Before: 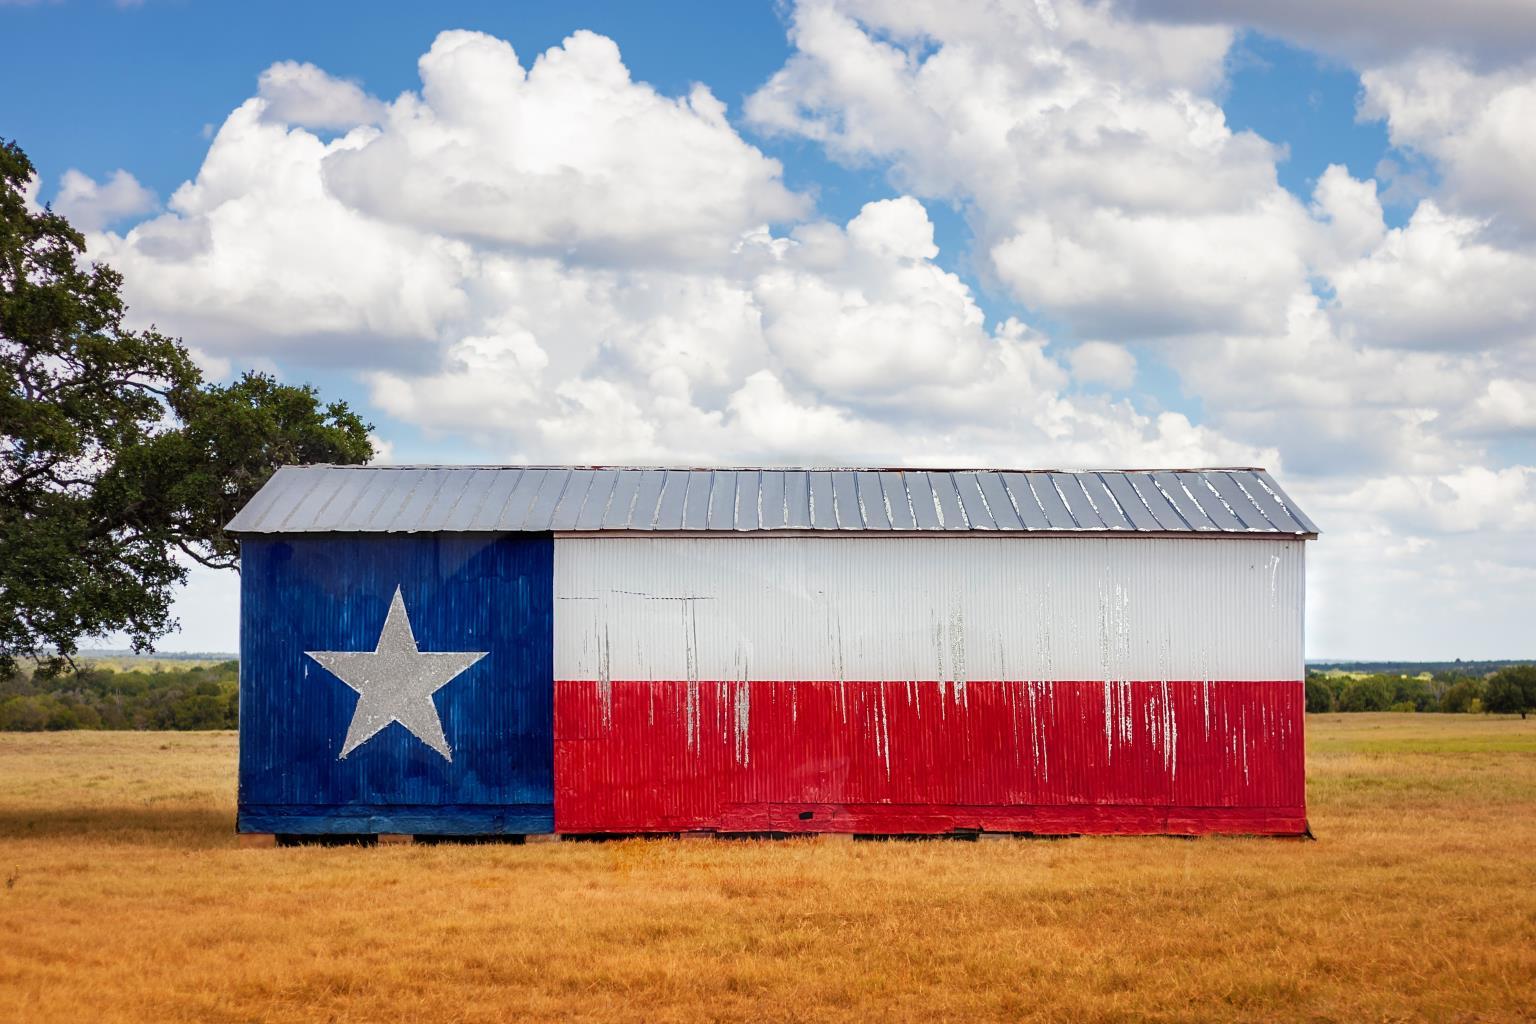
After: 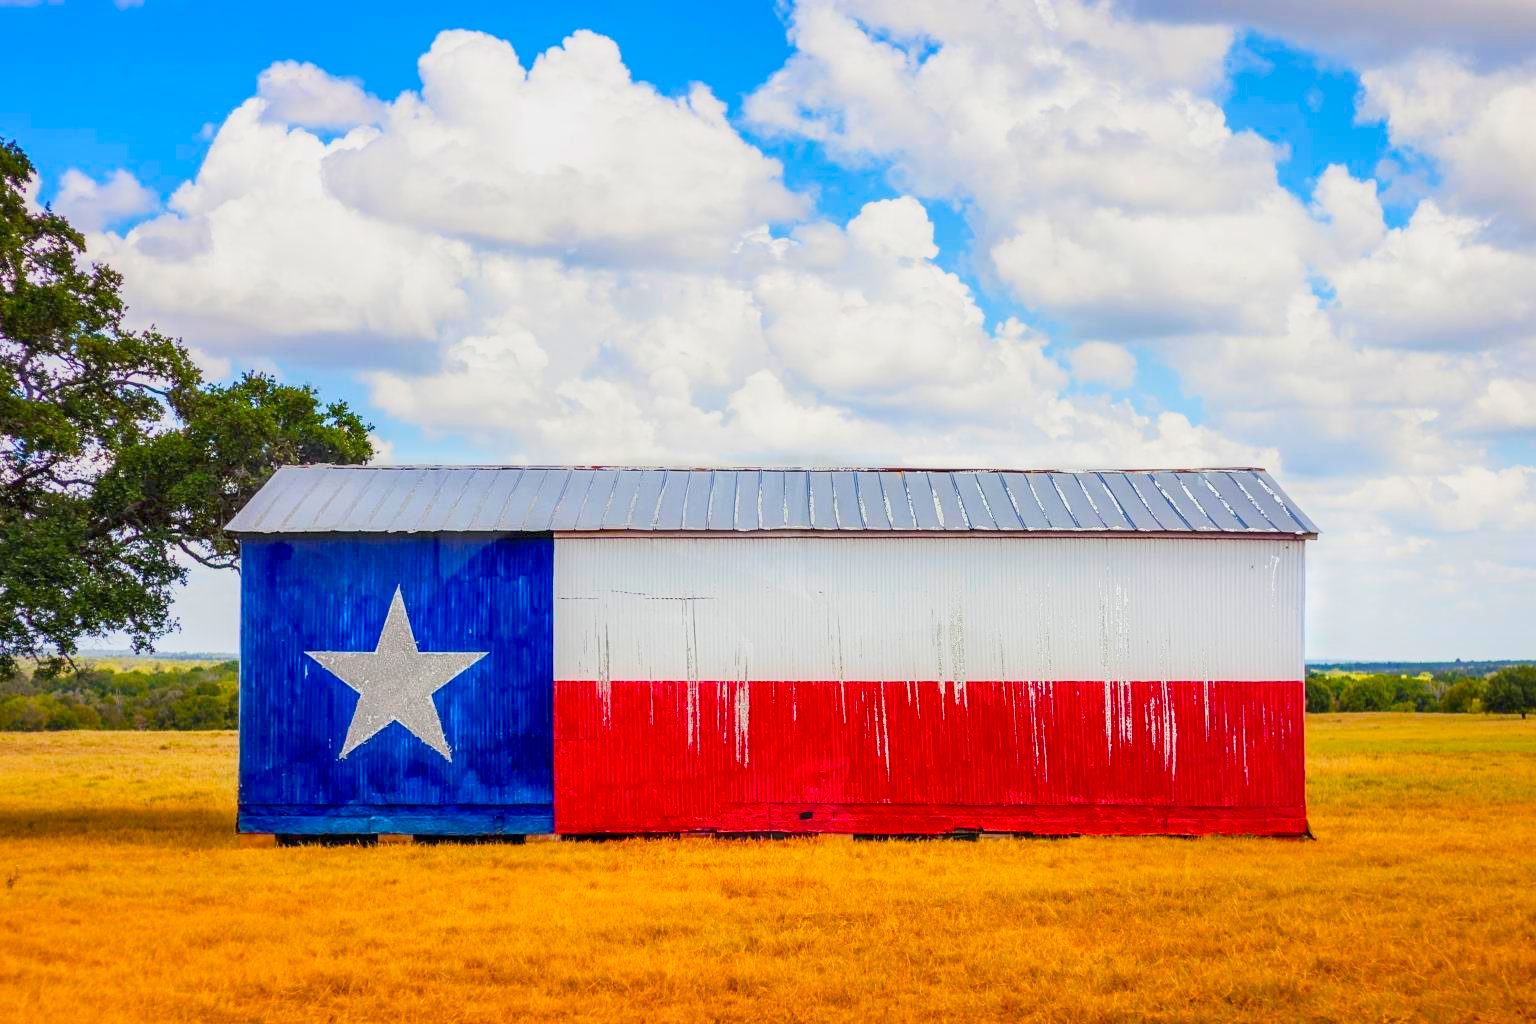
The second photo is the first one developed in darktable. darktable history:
local contrast: detail 130%
color balance rgb: shadows lift › chroma 4.249%, shadows lift › hue 253.07°, perceptual saturation grading › global saturation 30.158%, global vibrance 24.394%, contrast -24.374%
contrast brightness saturation: contrast 0.204, brightness 0.164, saturation 0.226
